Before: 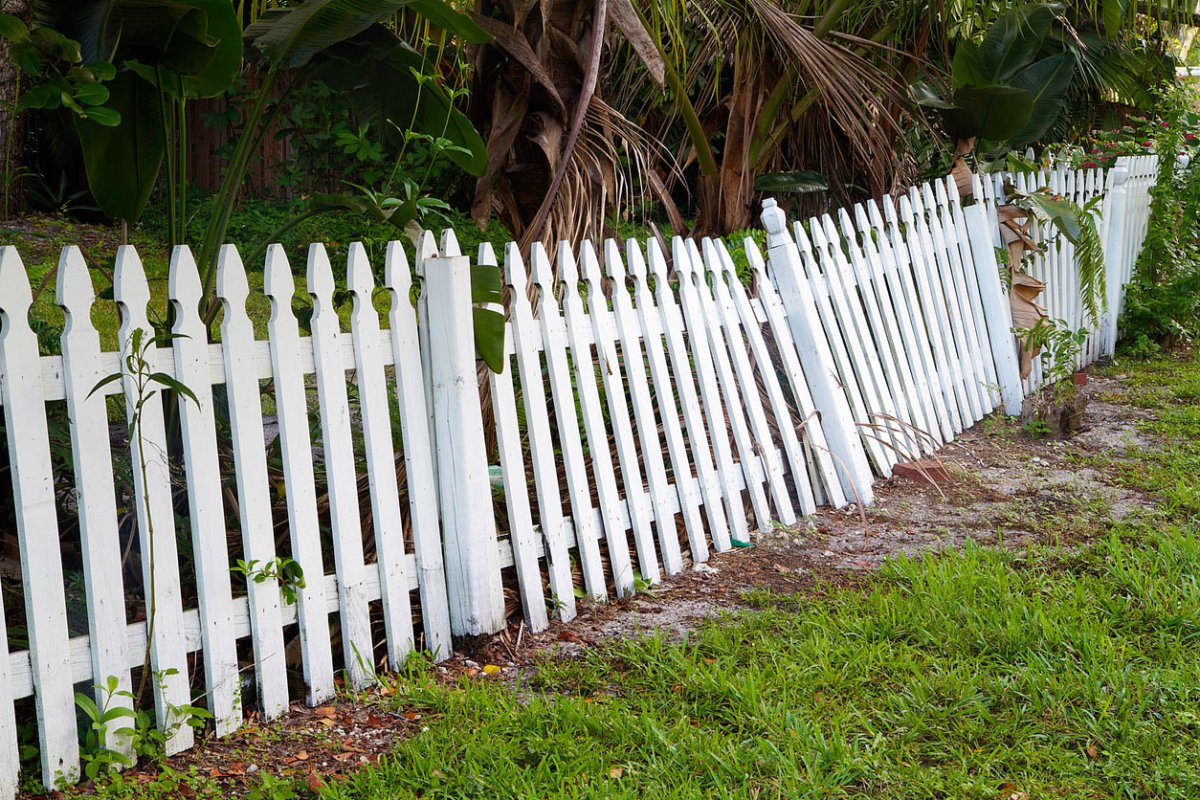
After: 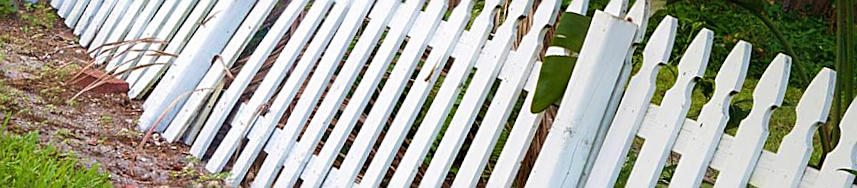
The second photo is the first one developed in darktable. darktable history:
crop and rotate: angle 16.12°, top 30.835%, bottom 35.653%
sharpen: on, module defaults
rotate and perspective: rotation -1°, crop left 0.011, crop right 0.989, crop top 0.025, crop bottom 0.975
velvia: strength 45%
